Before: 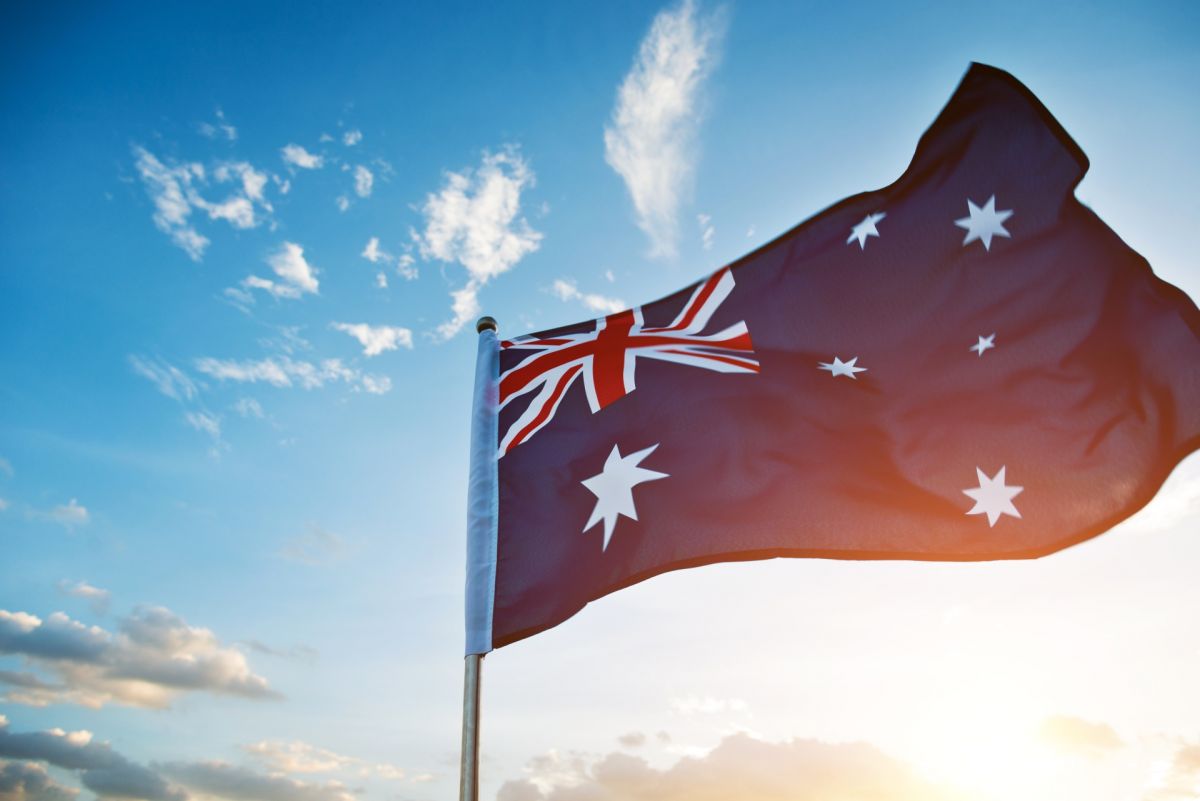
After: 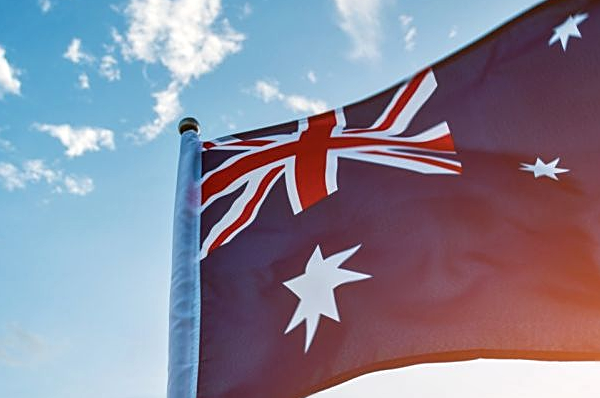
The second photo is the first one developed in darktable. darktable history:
crop: left 24.912%, top 24.913%, right 25.033%, bottom 25.323%
sharpen: on, module defaults
local contrast: detail 130%
